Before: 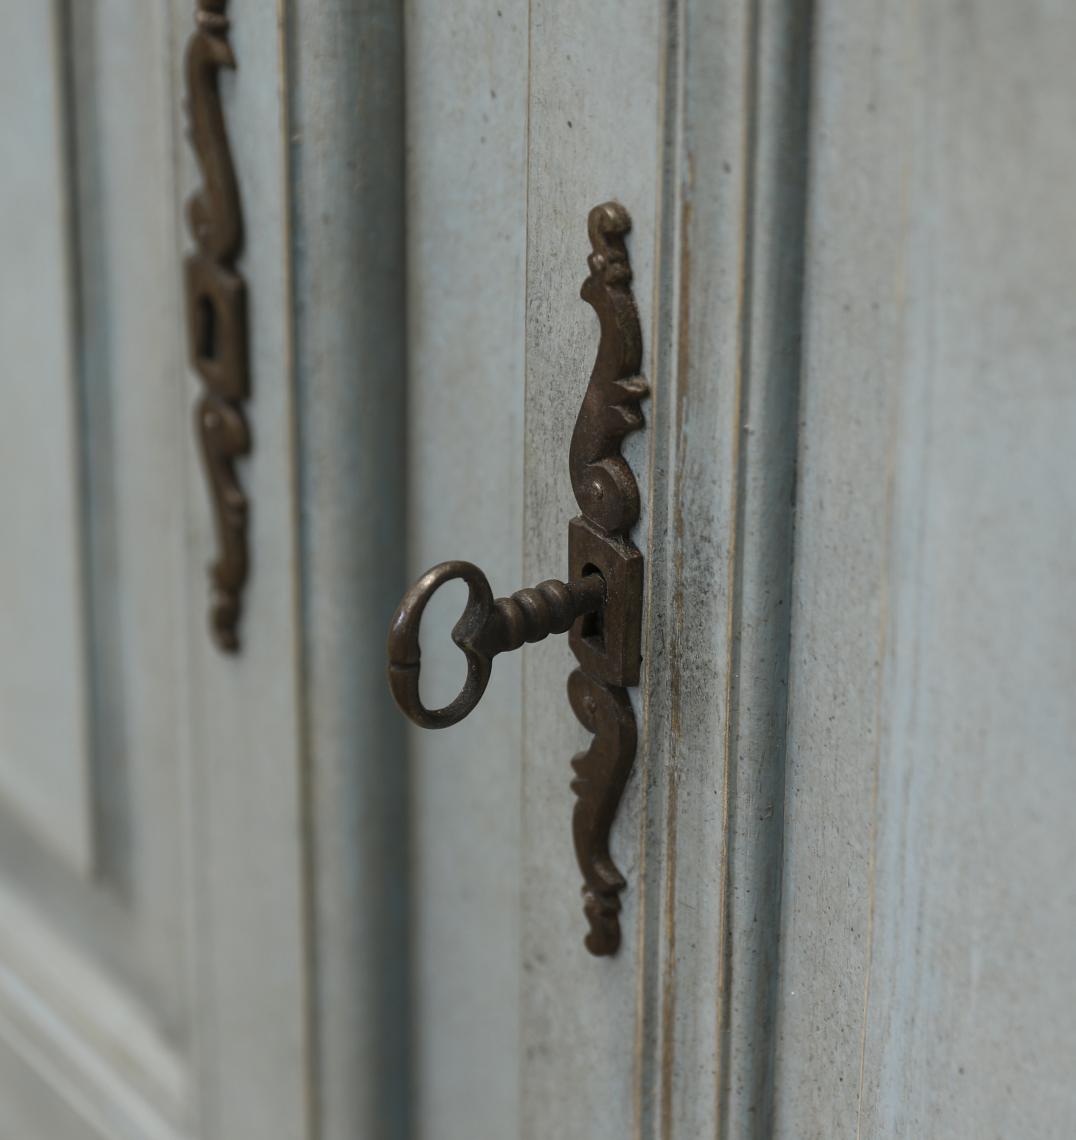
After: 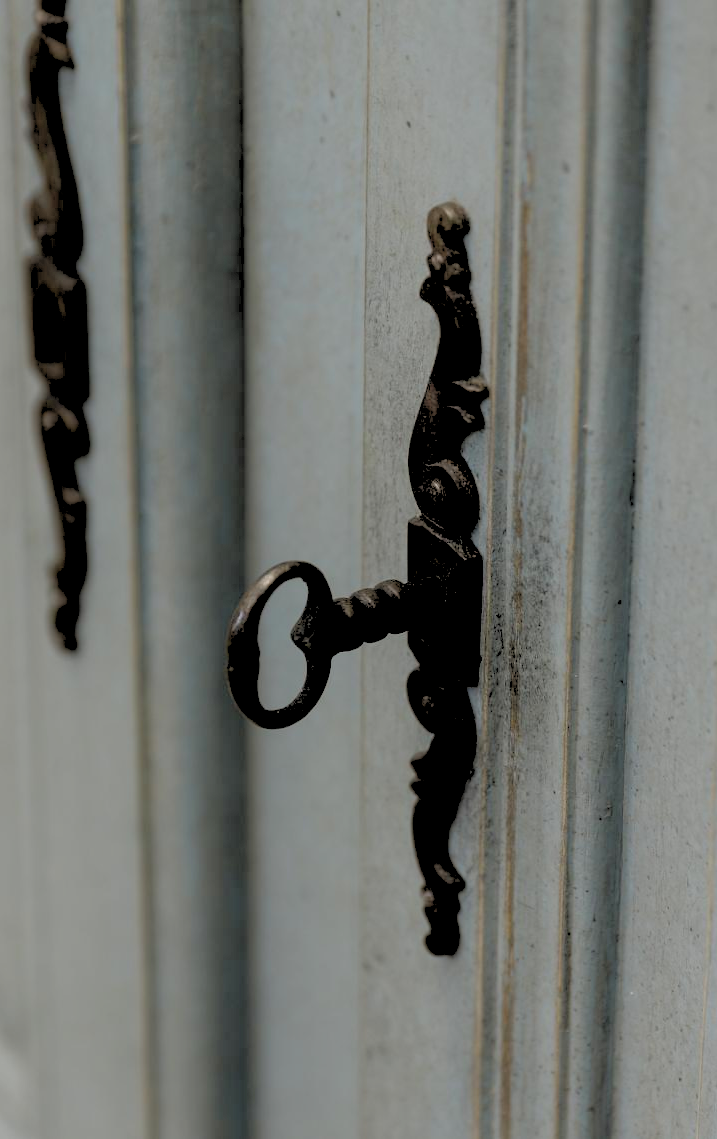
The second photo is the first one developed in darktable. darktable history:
rotate and perspective: crop left 0, crop top 0
contrast equalizer: y [[0.46, 0.454, 0.451, 0.451, 0.455, 0.46], [0.5 ×6], [0.5 ×6], [0 ×6], [0 ×6]]
rgb levels: levels [[0.027, 0.429, 0.996], [0, 0.5, 1], [0, 0.5, 1]]
crop and rotate: left 15.055%, right 18.278%
exposure: black level correction 0.009, exposure -0.637 EV, compensate highlight preservation false
